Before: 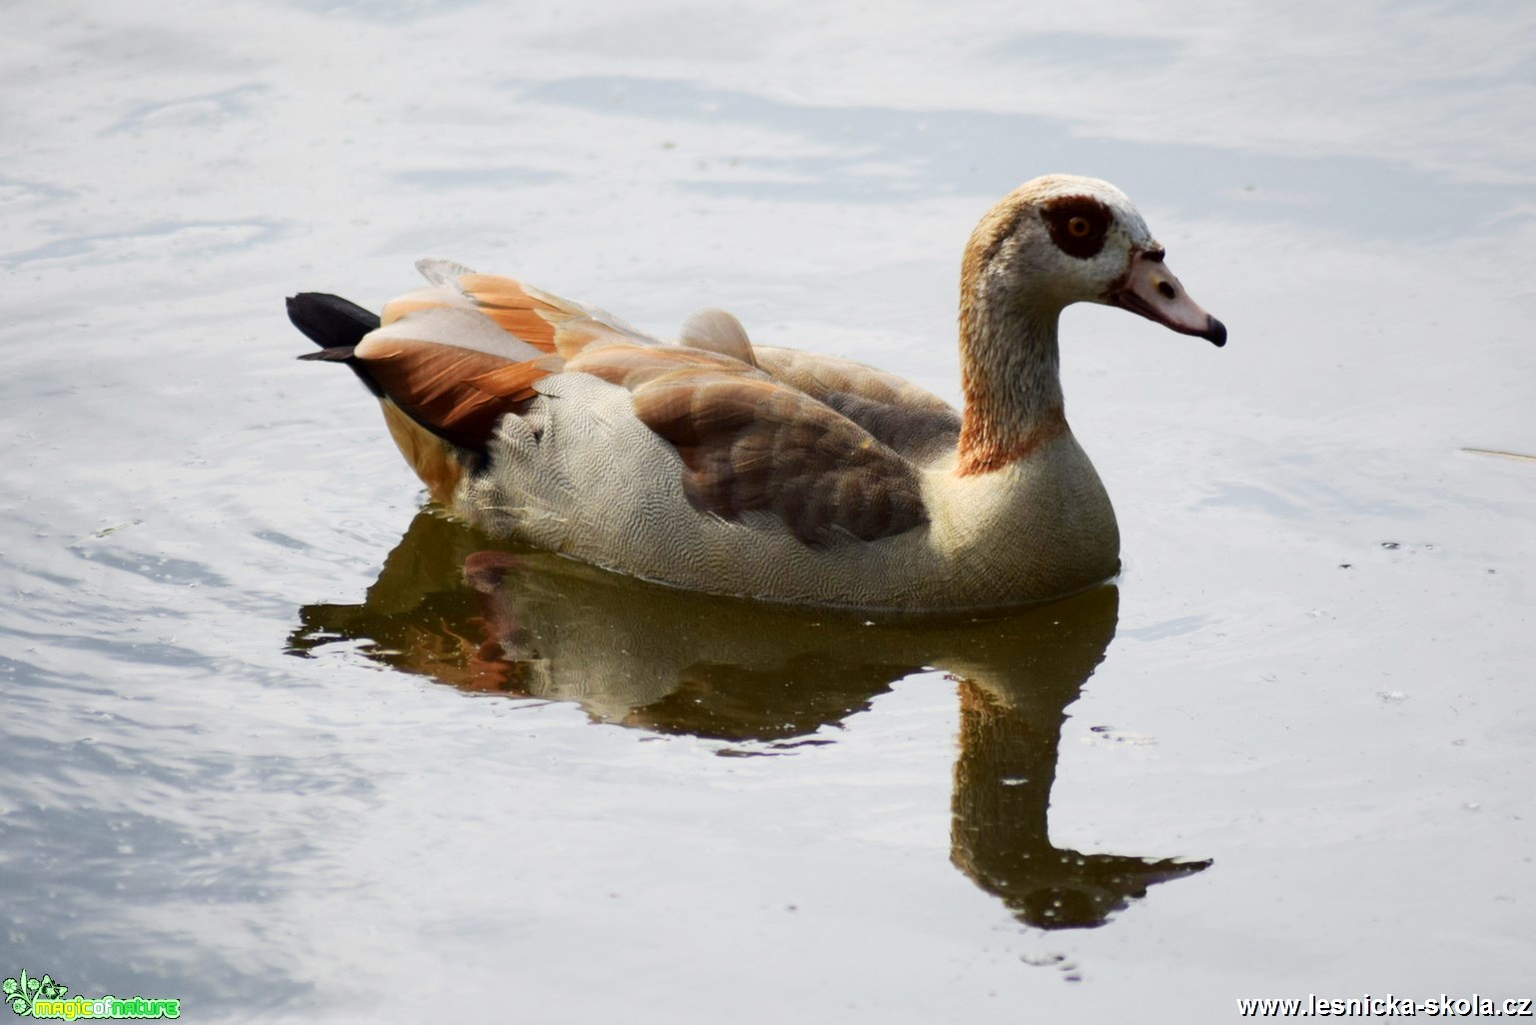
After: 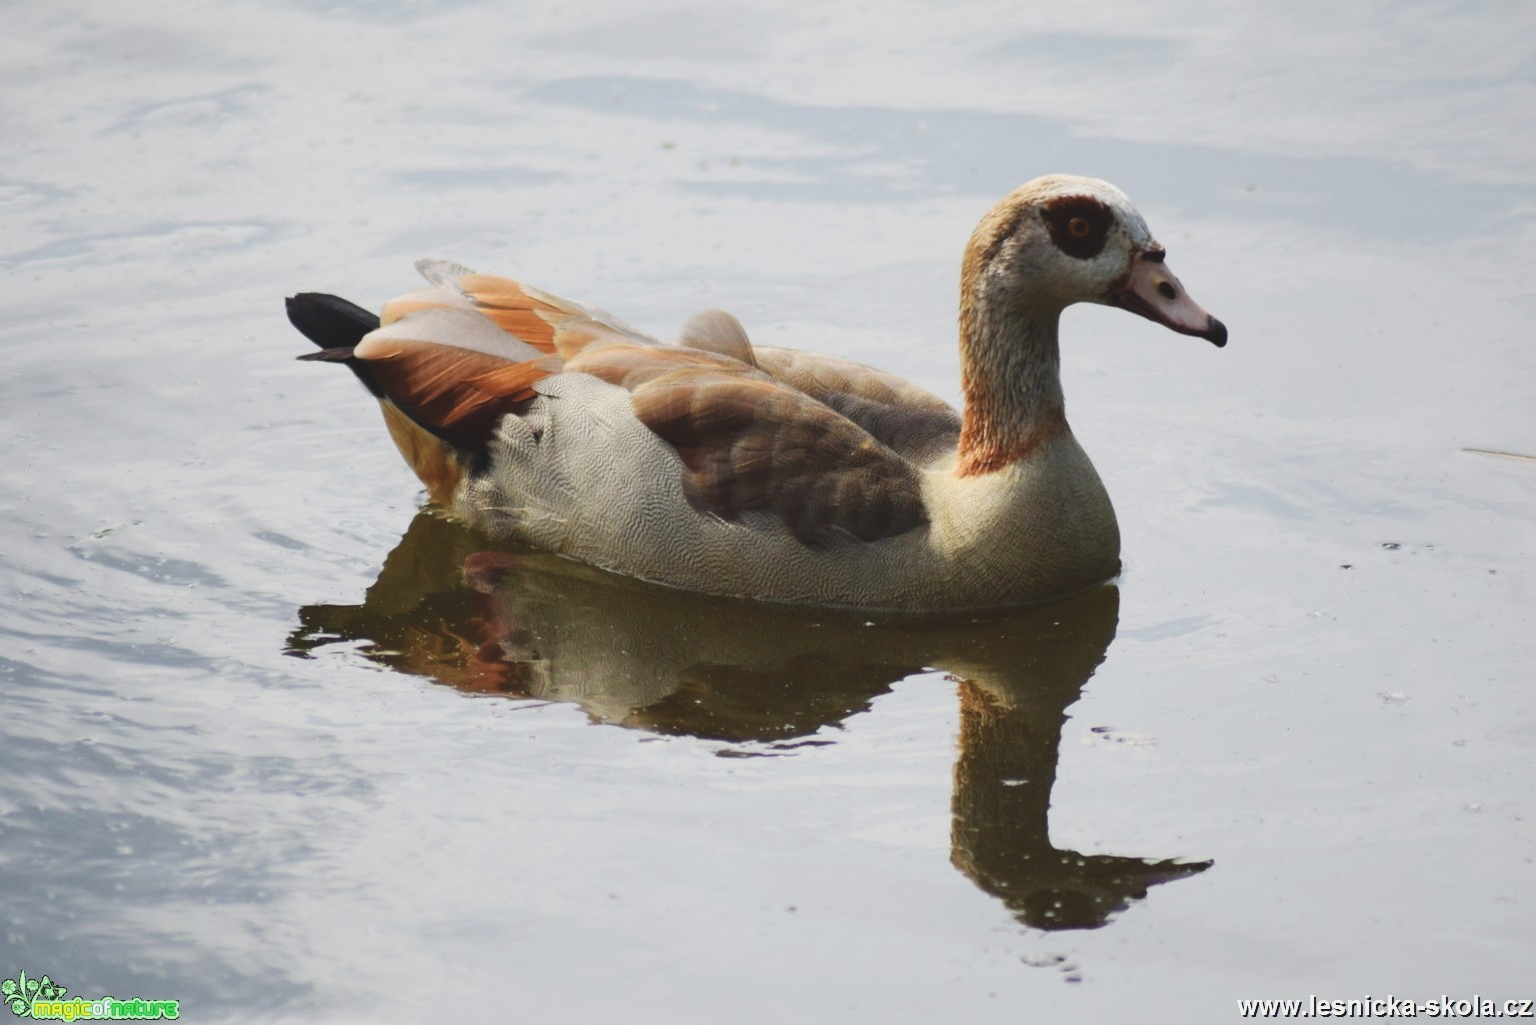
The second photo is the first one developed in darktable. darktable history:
crop: left 0.076%
exposure: black level correction -0.014, exposure -0.193 EV, compensate exposure bias true, compensate highlight preservation false
